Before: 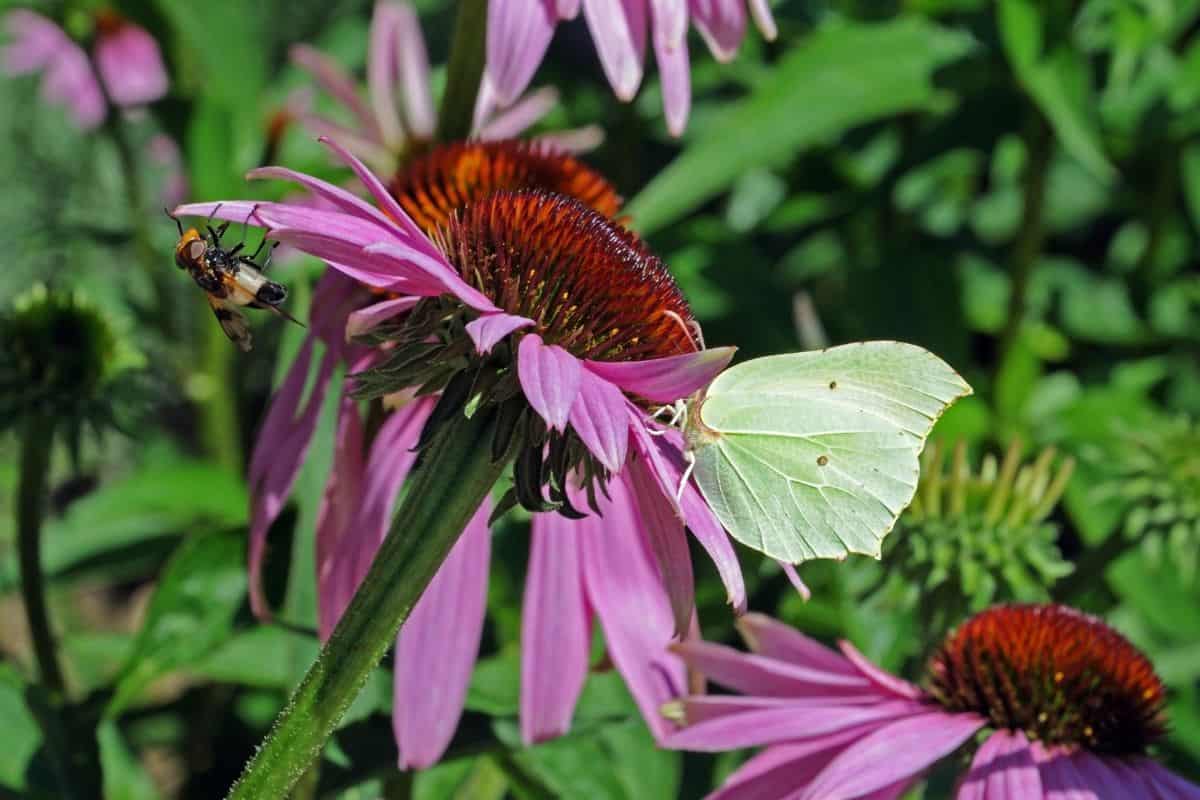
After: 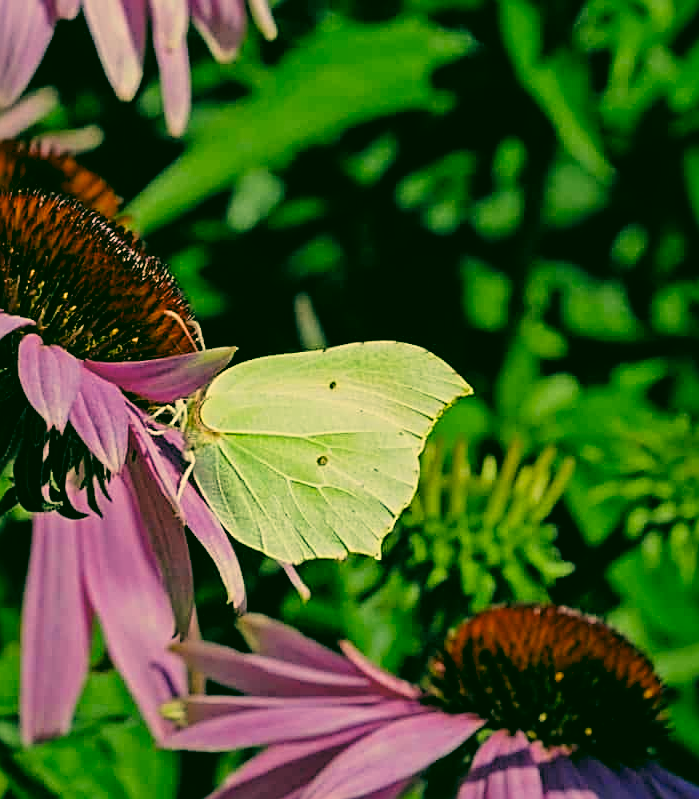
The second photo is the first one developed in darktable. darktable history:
sharpen: amount 0.742
filmic rgb: black relative exposure -5.06 EV, white relative exposure 3.99 EV, threshold 3.05 EV, hardness 2.89, contrast 1.201, highlights saturation mix -29.08%, color science v6 (2022), enable highlight reconstruction true
crop: left 41.707%
color correction: highlights a* 5.64, highlights b* 33.05, shadows a* -25.3, shadows b* 3.79
color balance rgb: perceptual saturation grading › global saturation 7.811%, perceptual saturation grading › shadows 4.009%, global vibrance -1.721%, saturation formula JzAzBz (2021)
